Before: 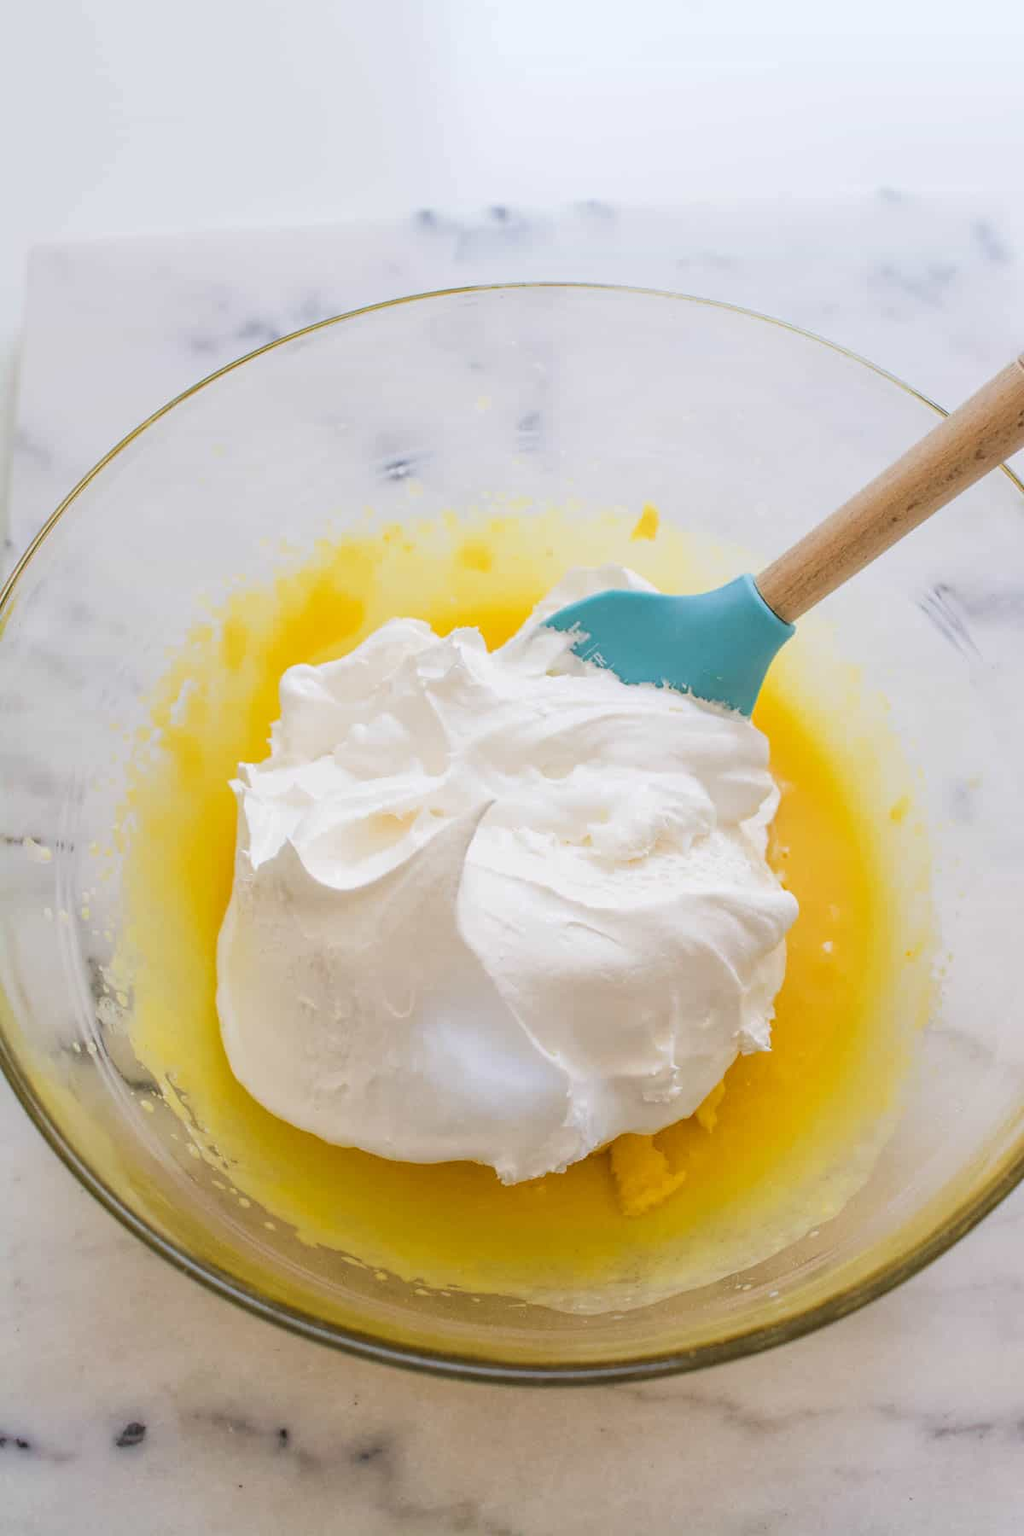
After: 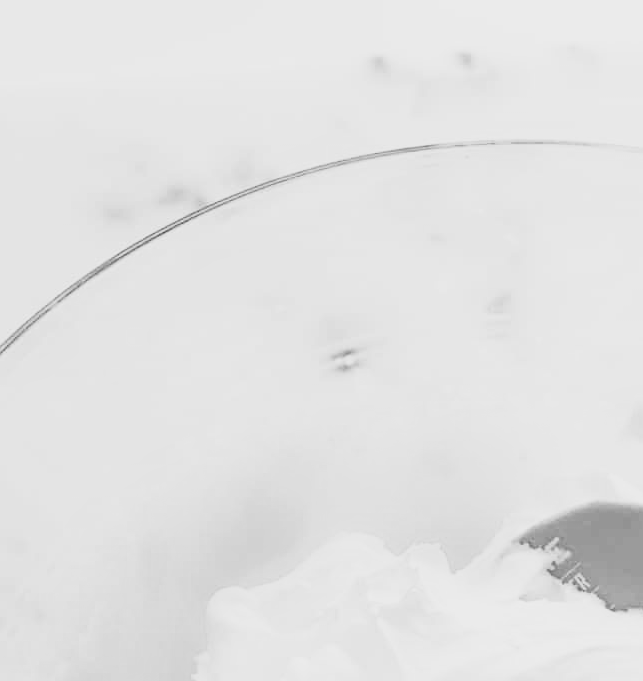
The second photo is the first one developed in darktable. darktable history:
crop: left 10.121%, top 10.631%, right 36.218%, bottom 51.526%
tone curve: curves: ch0 [(0, 0.023) (0.132, 0.075) (0.256, 0.2) (0.463, 0.494) (0.699, 0.816) (0.813, 0.898) (1, 0.943)]; ch1 [(0, 0) (0.32, 0.306) (0.441, 0.41) (0.476, 0.466) (0.498, 0.5) (0.518, 0.519) (0.546, 0.571) (0.604, 0.651) (0.733, 0.817) (1, 1)]; ch2 [(0, 0) (0.312, 0.313) (0.431, 0.425) (0.483, 0.477) (0.503, 0.503) (0.526, 0.507) (0.564, 0.575) (0.614, 0.695) (0.713, 0.767) (0.985, 0.966)], color space Lab, independent channels
monochrome: on, module defaults
